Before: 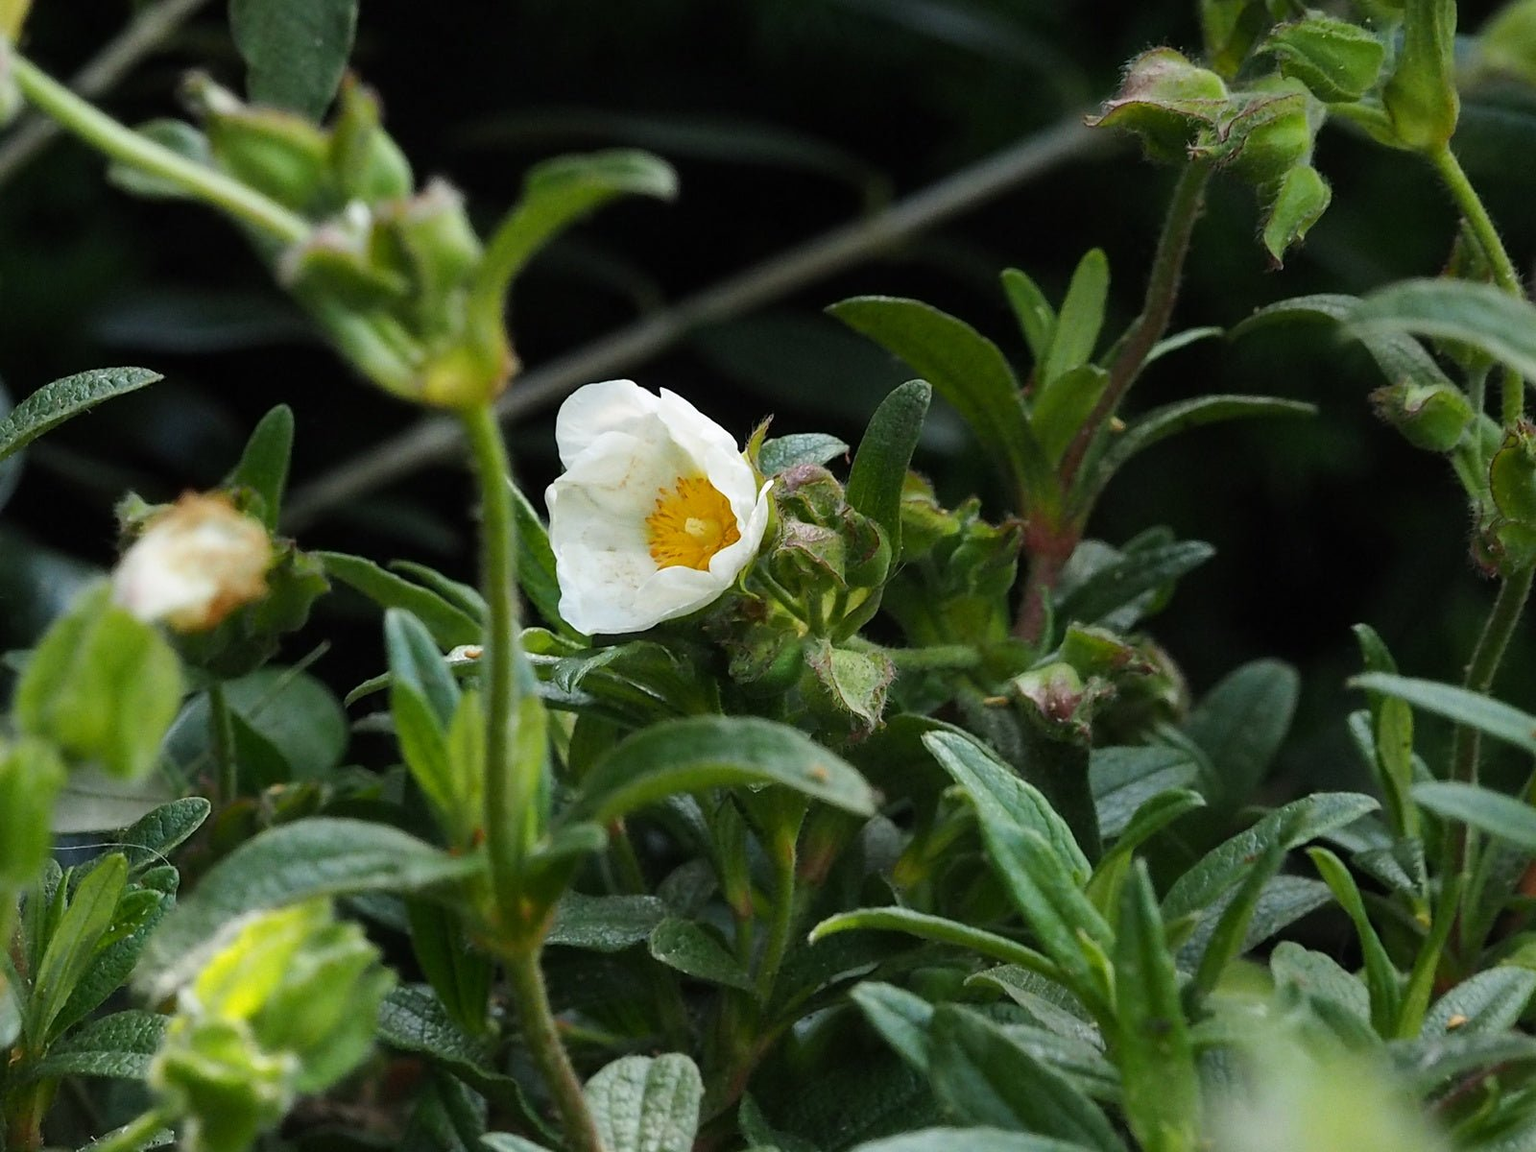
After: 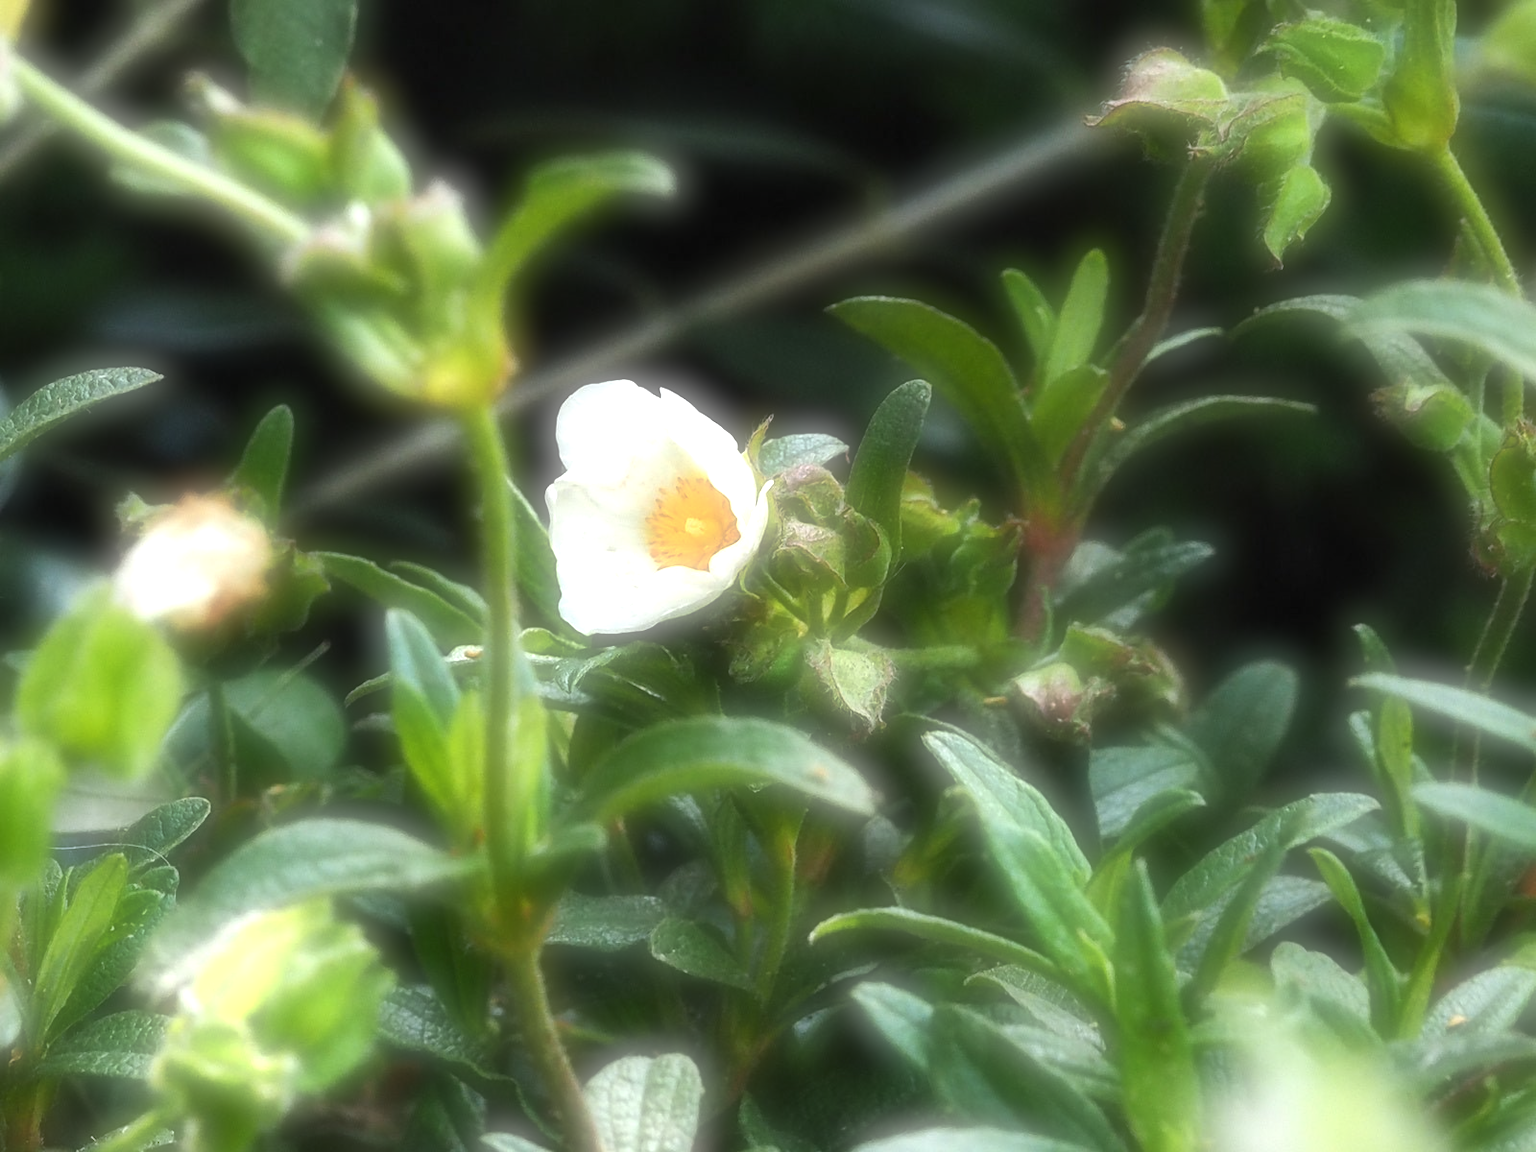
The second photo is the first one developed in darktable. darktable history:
soften: on, module defaults
exposure: black level correction 0, exposure 1.1 EV, compensate highlight preservation false
